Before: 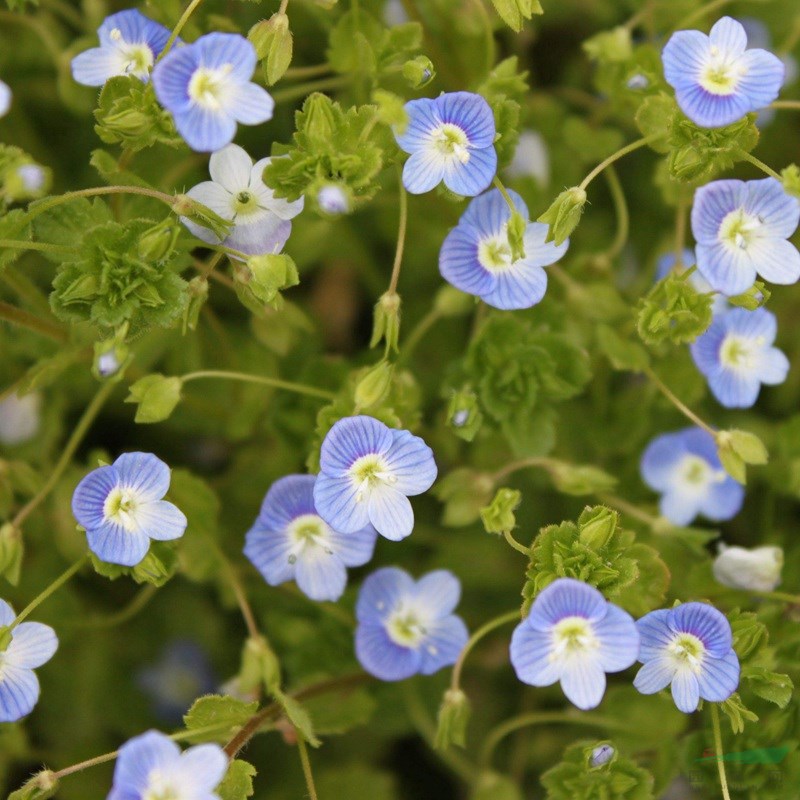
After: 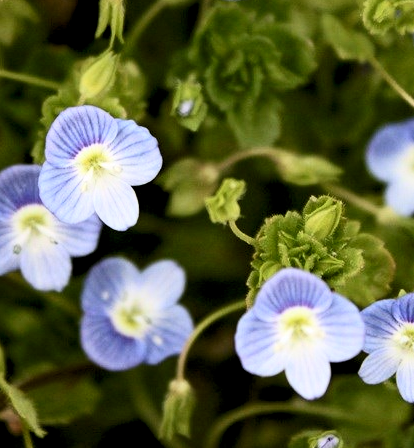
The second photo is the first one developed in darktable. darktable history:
contrast brightness saturation: contrast 0.28
rgb levels: levels [[0.034, 0.472, 0.904], [0, 0.5, 1], [0, 0.5, 1]]
crop: left 34.479%, top 38.822%, right 13.718%, bottom 5.172%
